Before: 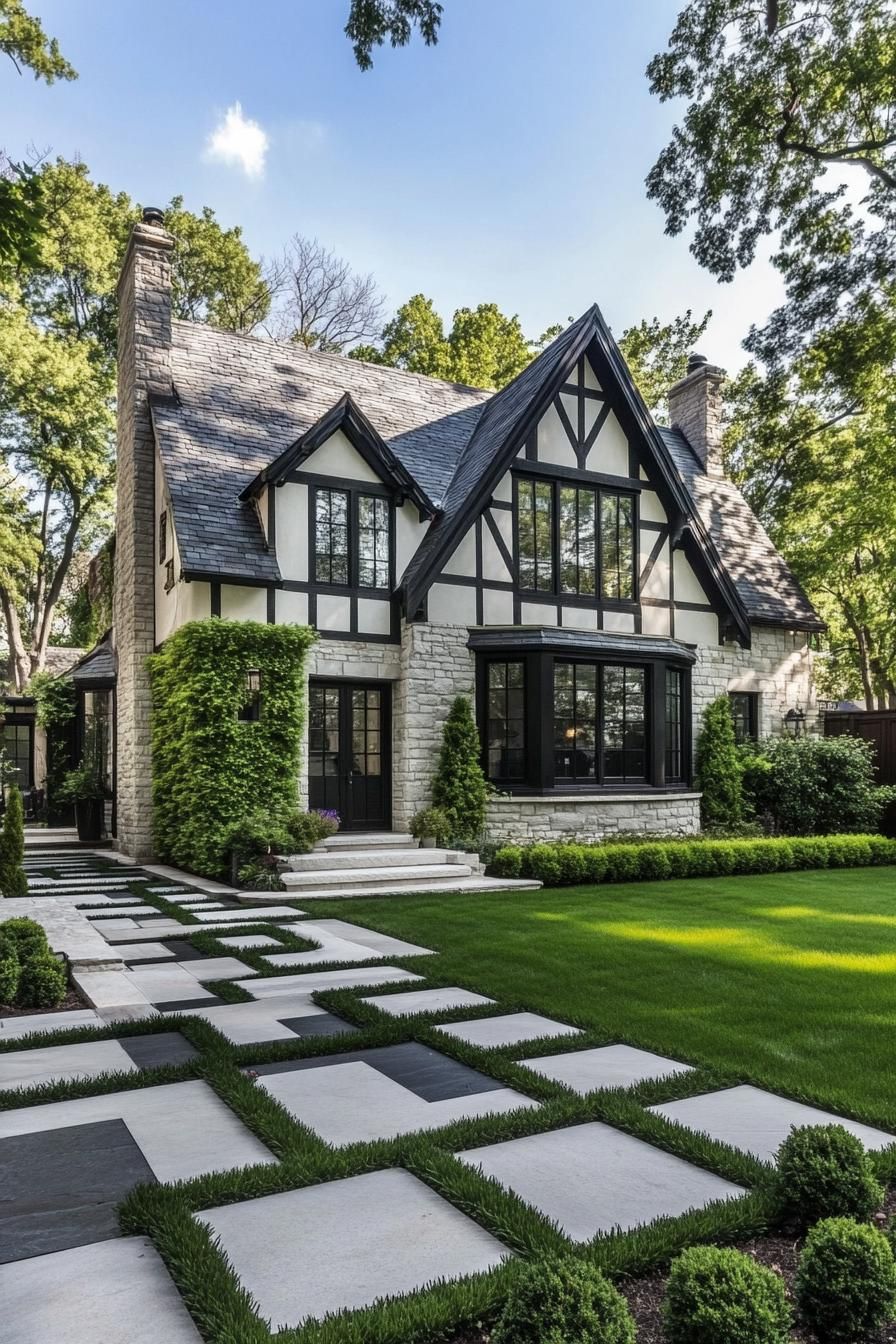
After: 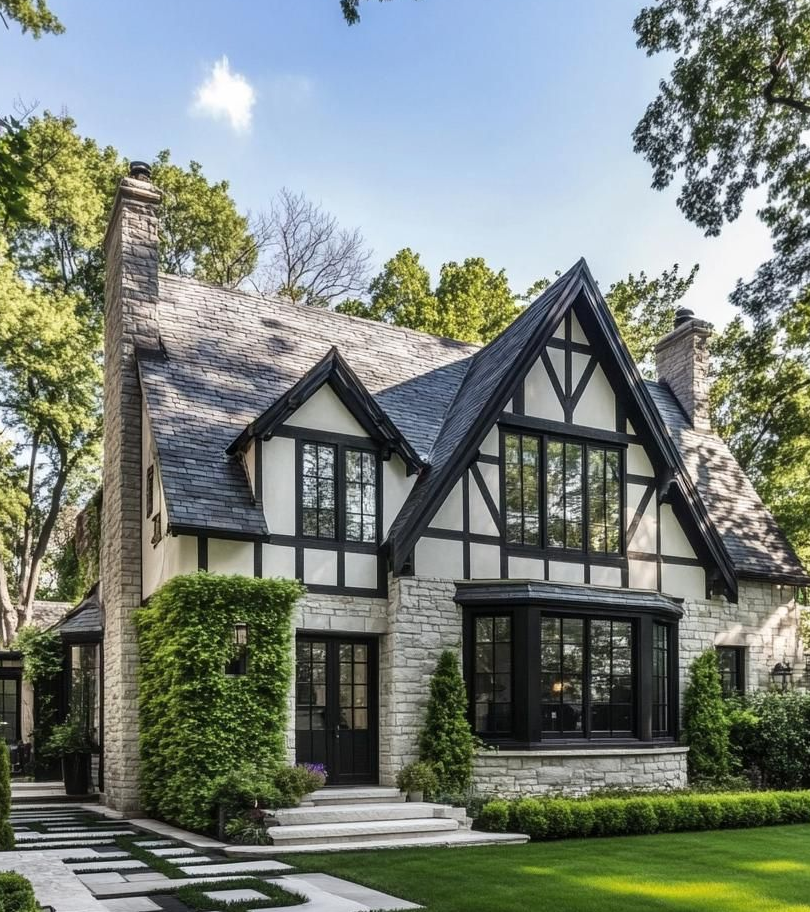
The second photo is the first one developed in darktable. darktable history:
tone equalizer: on, module defaults
crop: left 1.509%, top 3.452%, right 7.696%, bottom 28.452%
